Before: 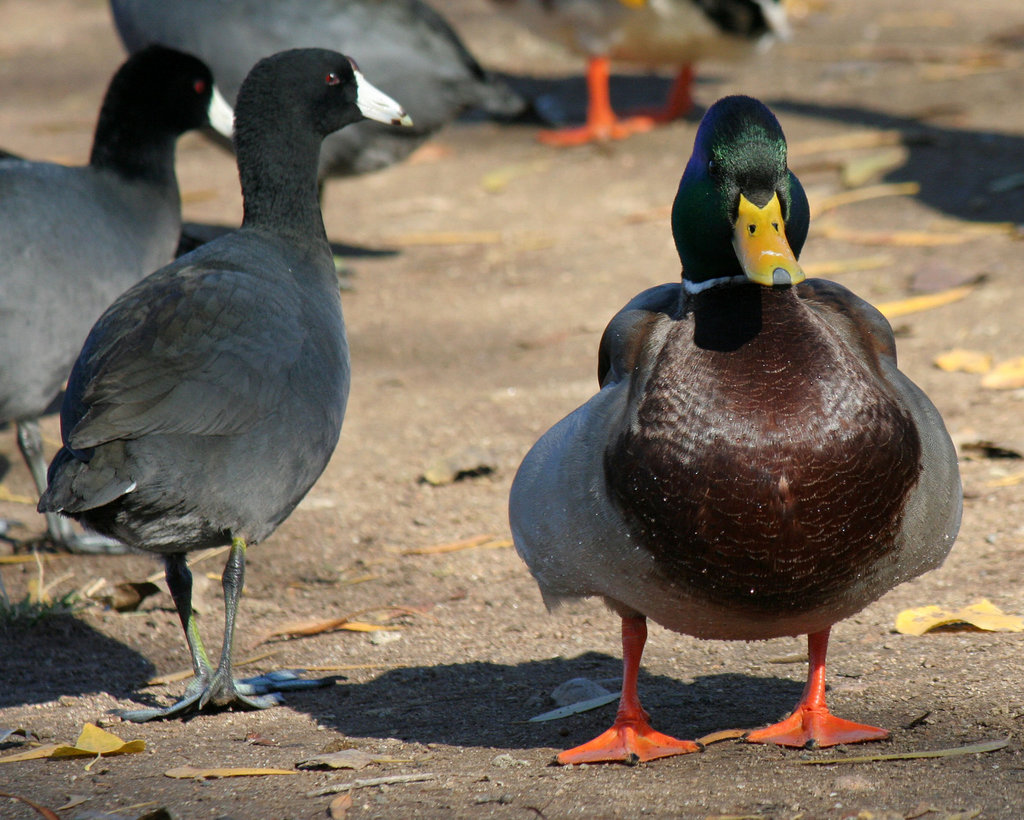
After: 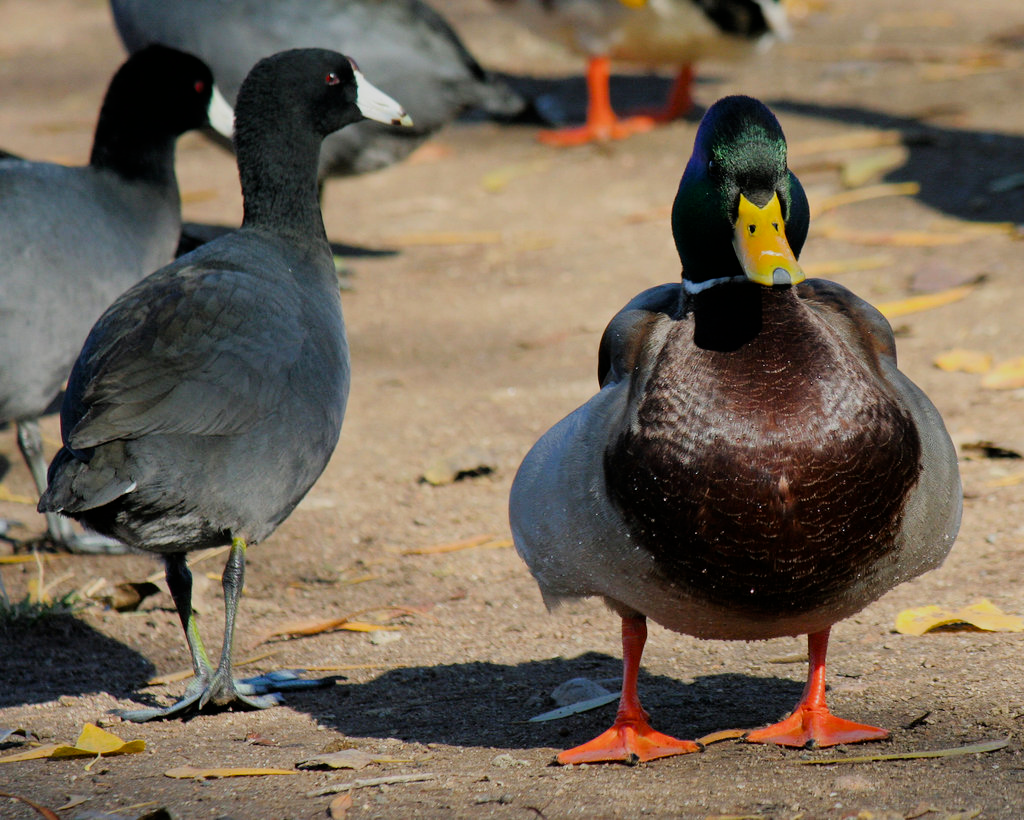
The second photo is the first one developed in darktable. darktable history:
filmic rgb: black relative exposure -7.65 EV, white relative exposure 4.56 EV, hardness 3.61, iterations of high-quality reconstruction 0
color balance rgb: highlights gain › luminance 10.177%, global offset › hue 170.95°, perceptual saturation grading › global saturation 19.757%, global vibrance 0.596%
